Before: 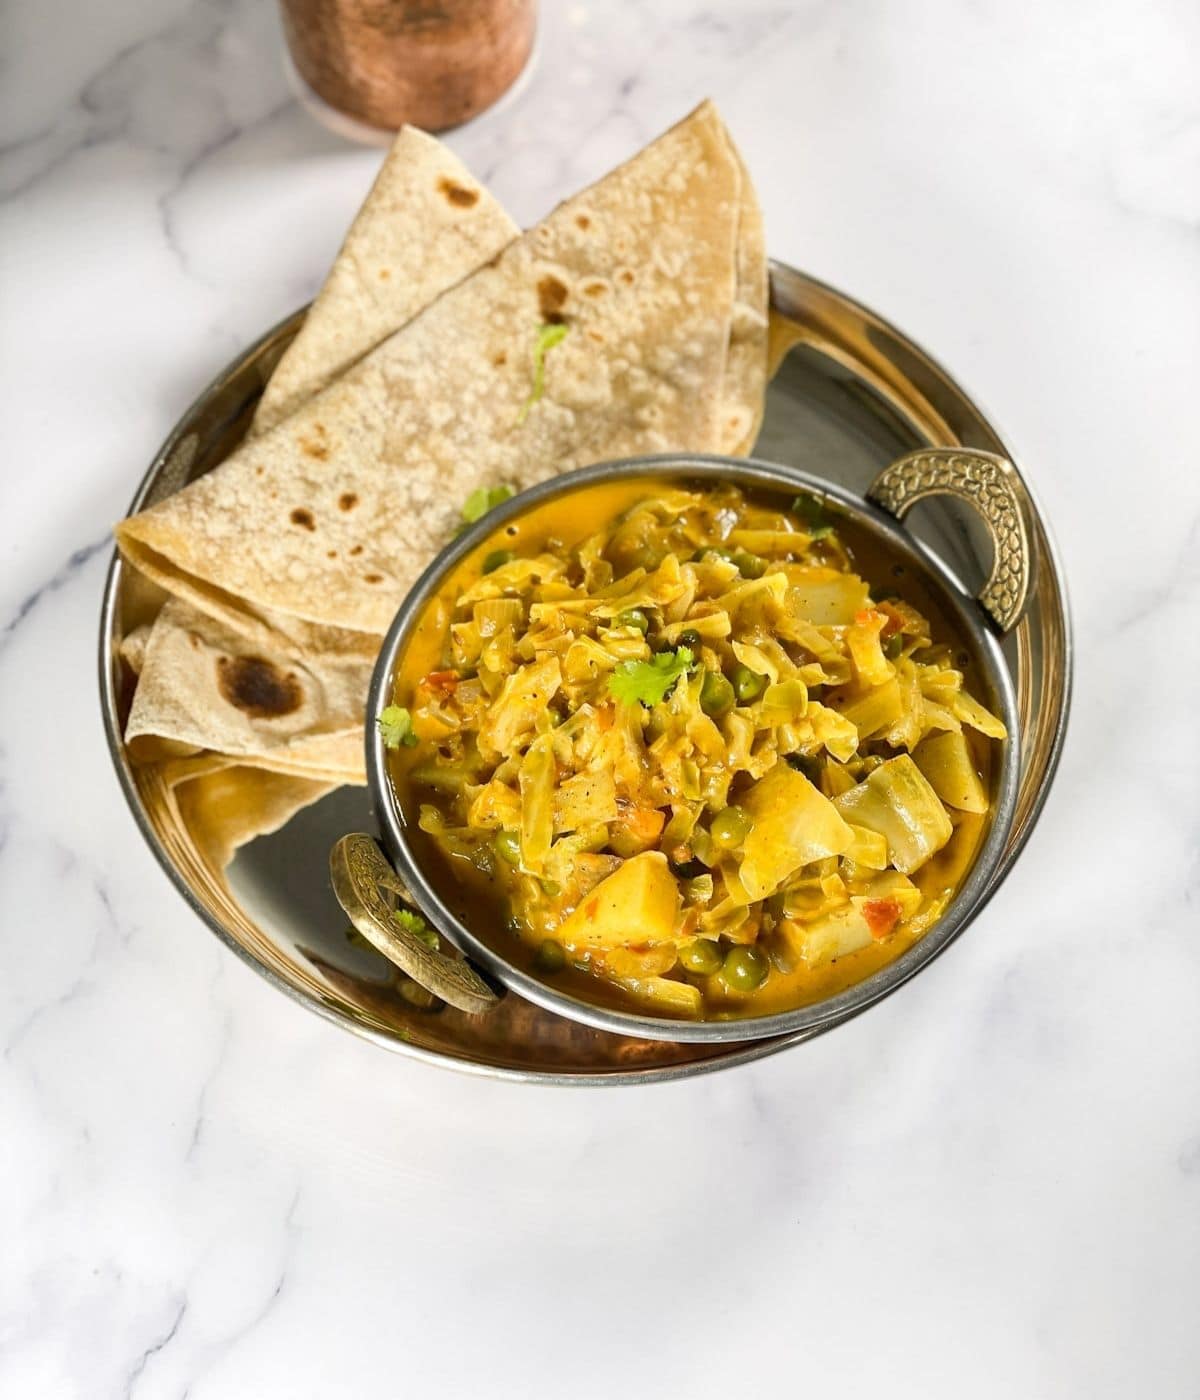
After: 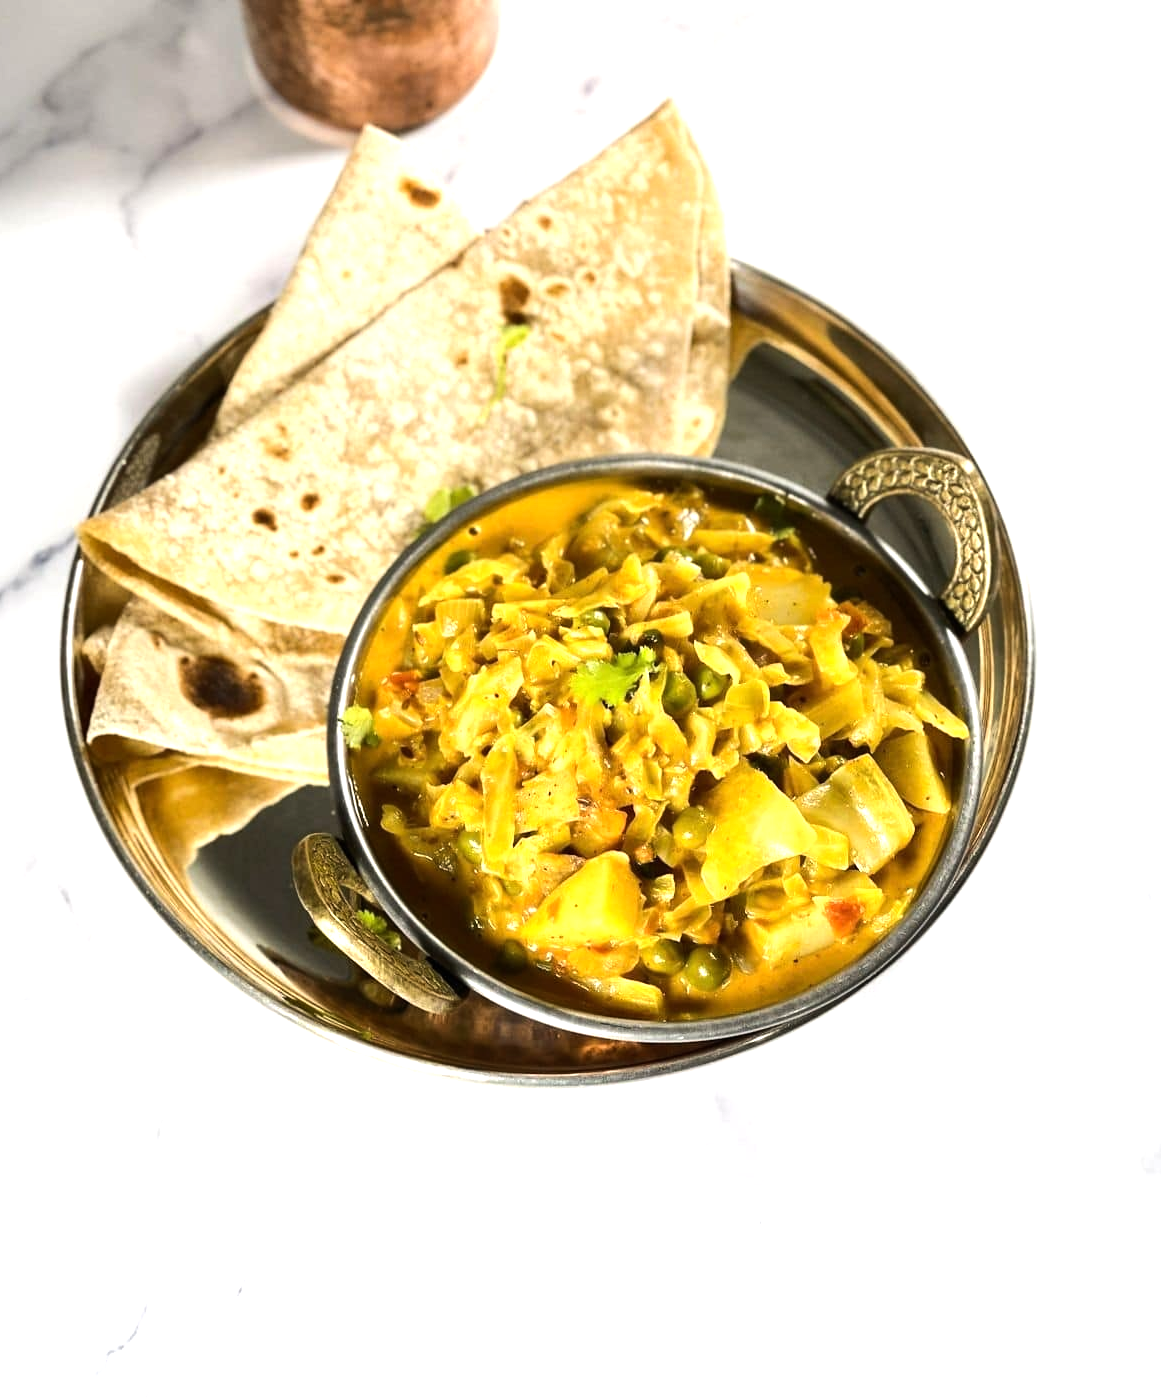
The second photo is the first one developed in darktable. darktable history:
crop and rotate: left 3.238%
tone equalizer: -8 EV -0.75 EV, -7 EV -0.7 EV, -6 EV -0.6 EV, -5 EV -0.4 EV, -3 EV 0.4 EV, -2 EV 0.6 EV, -1 EV 0.7 EV, +0 EV 0.75 EV, edges refinement/feathering 500, mask exposure compensation -1.57 EV, preserve details no
